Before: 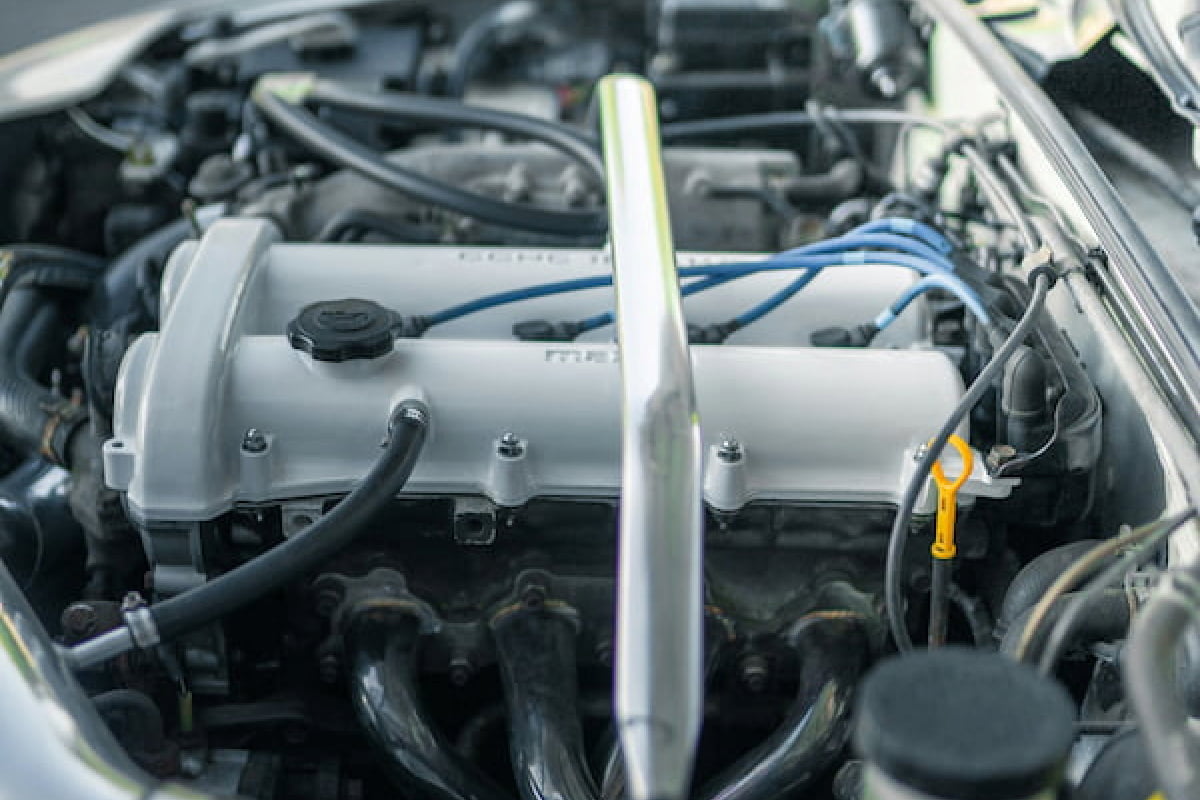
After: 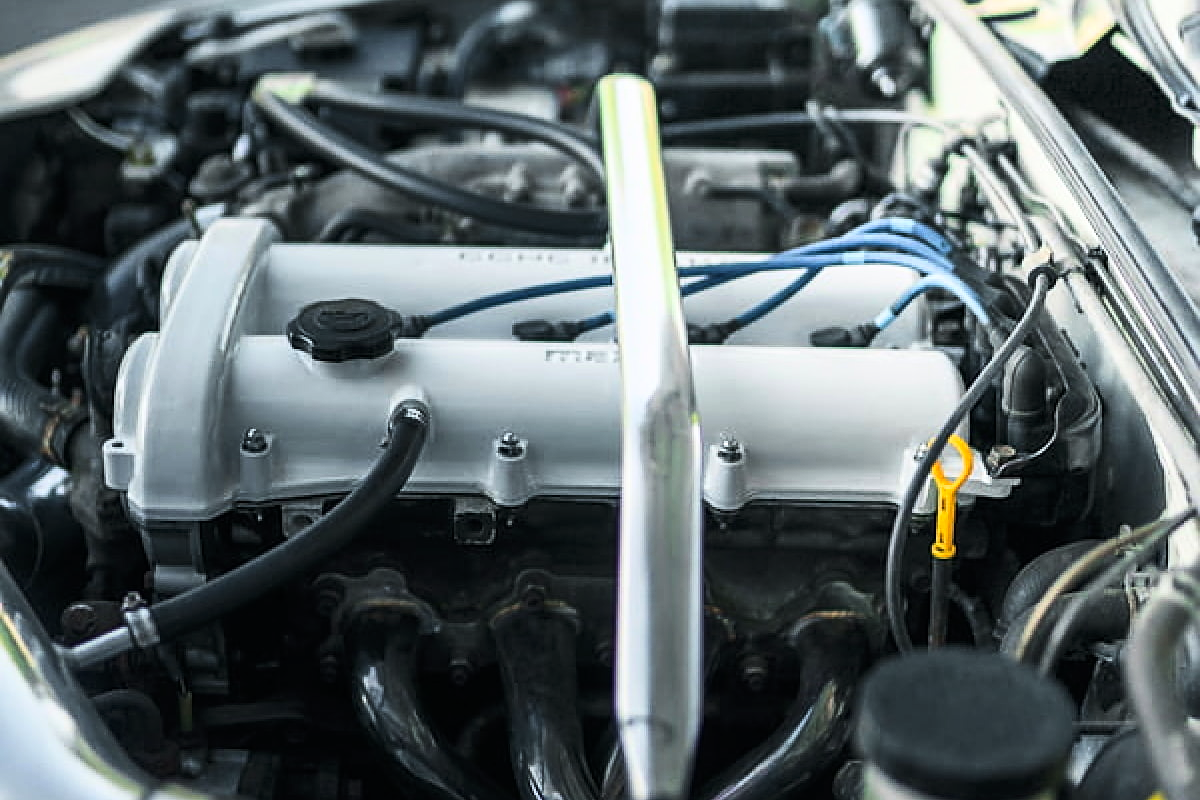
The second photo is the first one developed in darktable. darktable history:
sharpen: on, module defaults
tone curve: curves: ch0 [(0, 0) (0.004, 0.001) (0.133, 0.078) (0.325, 0.241) (0.832, 0.917) (1, 1)], color space Lab, linked channels, preserve colors none
contrast brightness saturation: contrast -0.02, brightness -0.01, saturation 0.03
